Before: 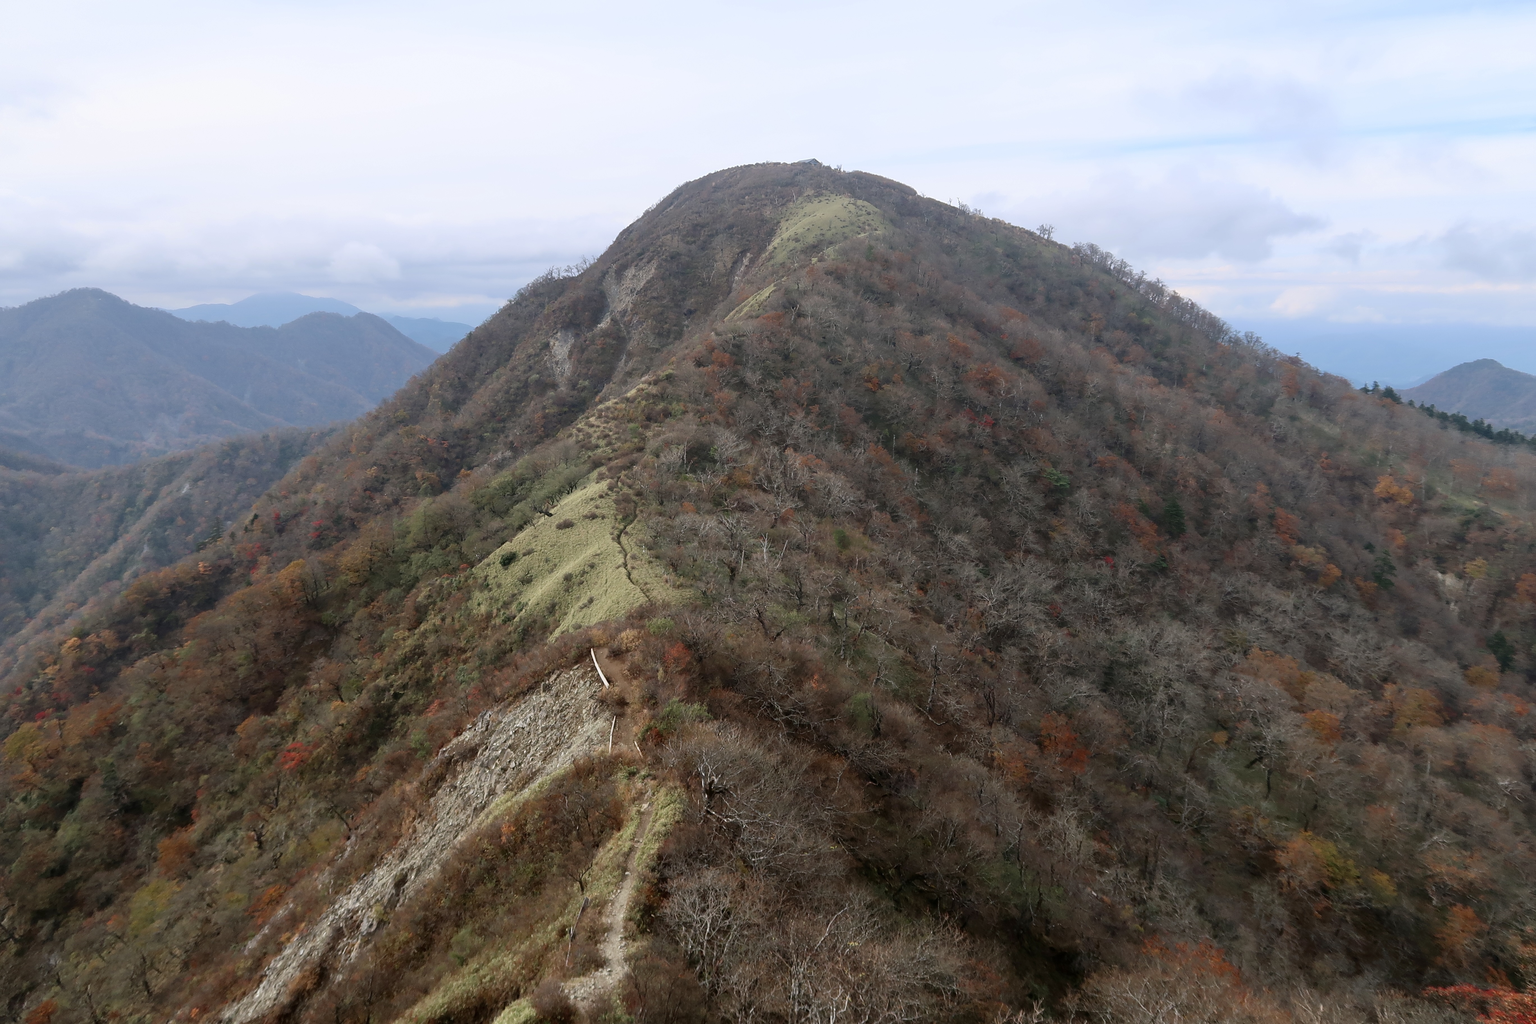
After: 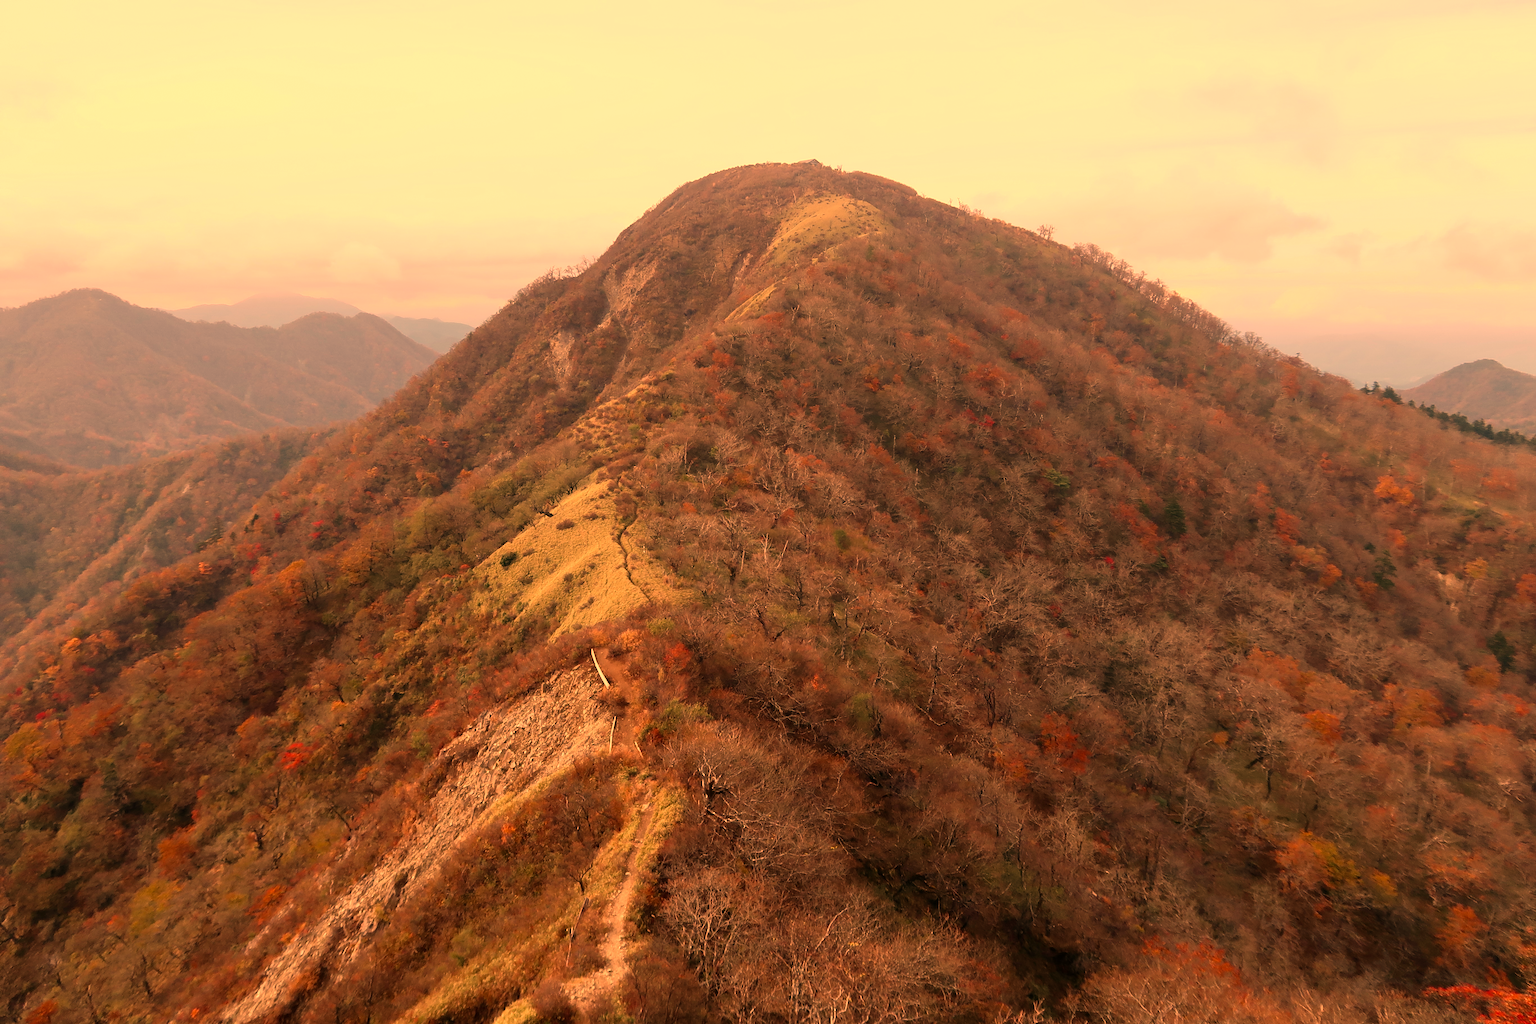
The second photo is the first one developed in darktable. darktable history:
white balance: red 1.467, blue 0.684
tone equalizer: on, module defaults
